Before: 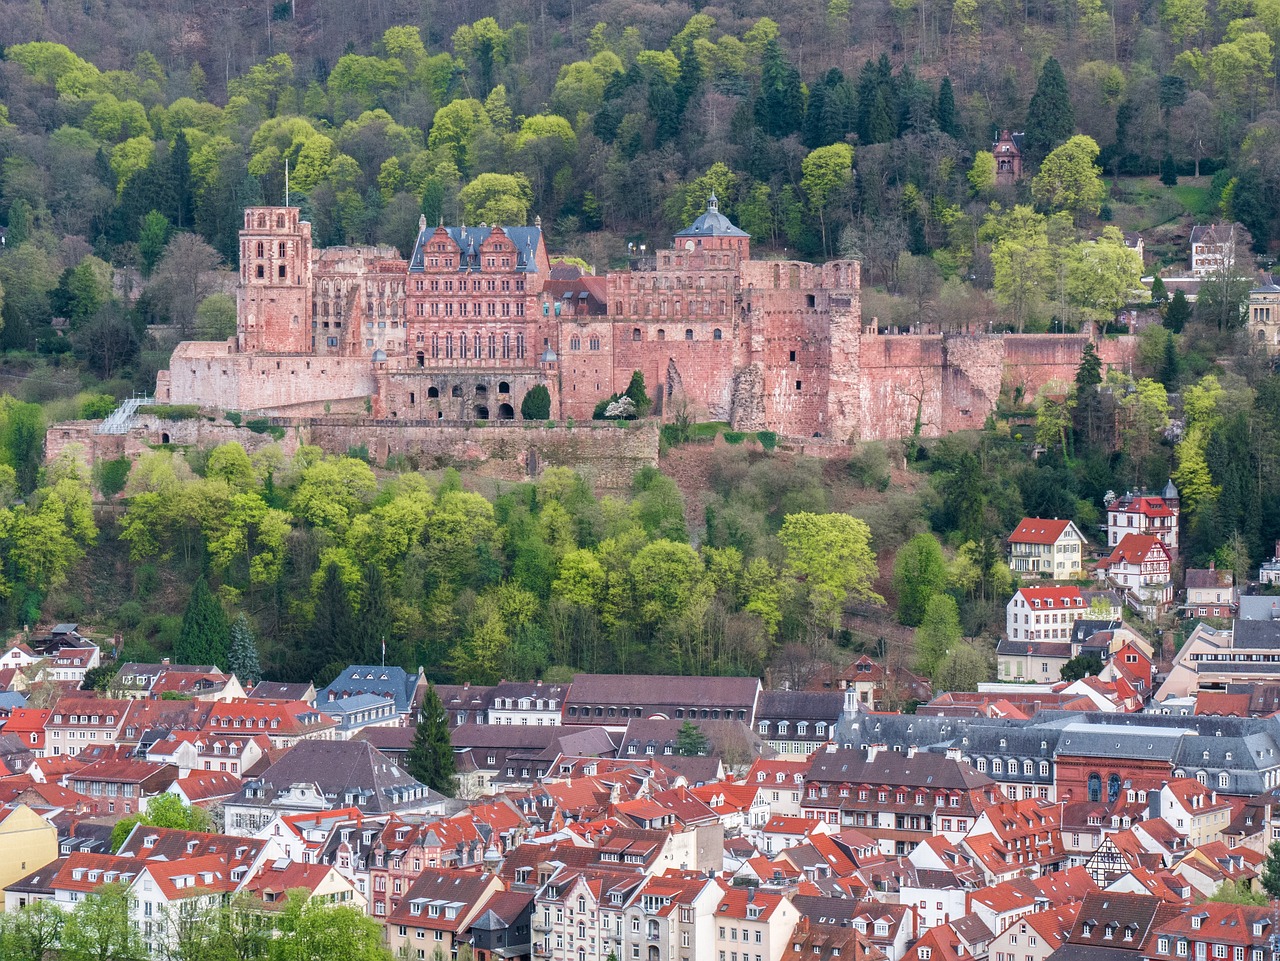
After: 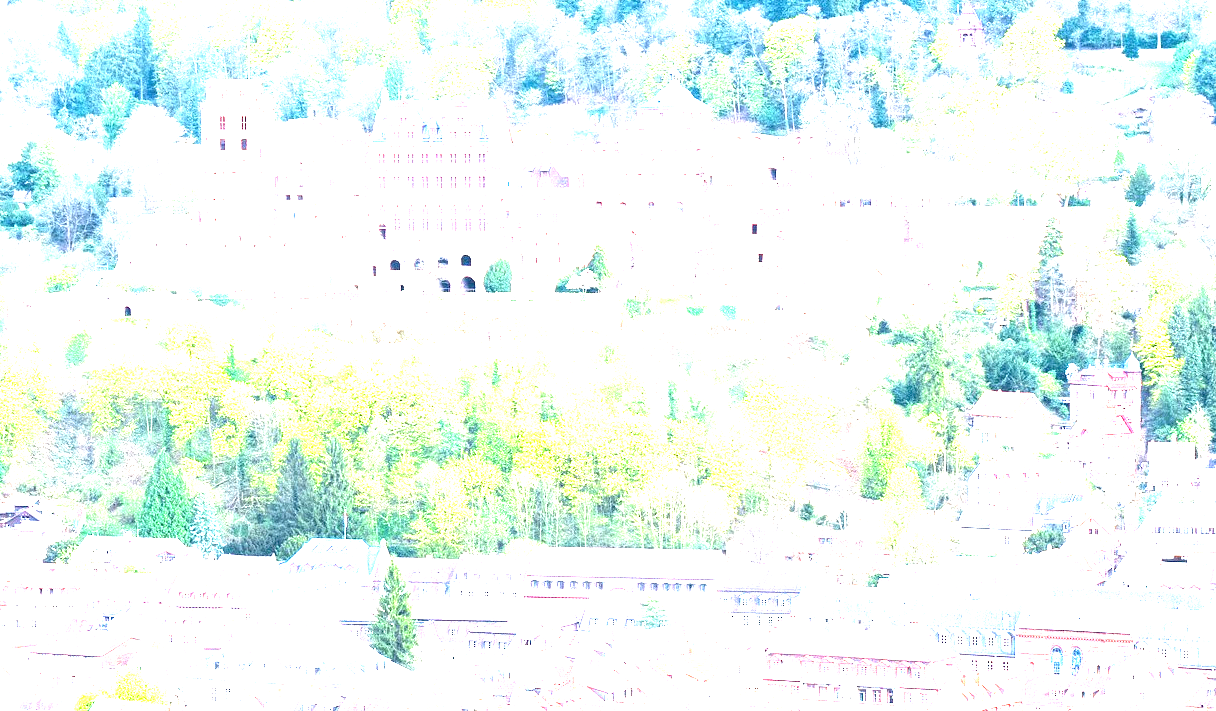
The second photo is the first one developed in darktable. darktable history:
exposure: black level correction 0, exposure 4 EV, compensate exposure bias true, compensate highlight preservation false
crop and rotate: left 2.991%, top 13.302%, right 1.981%, bottom 12.636%
